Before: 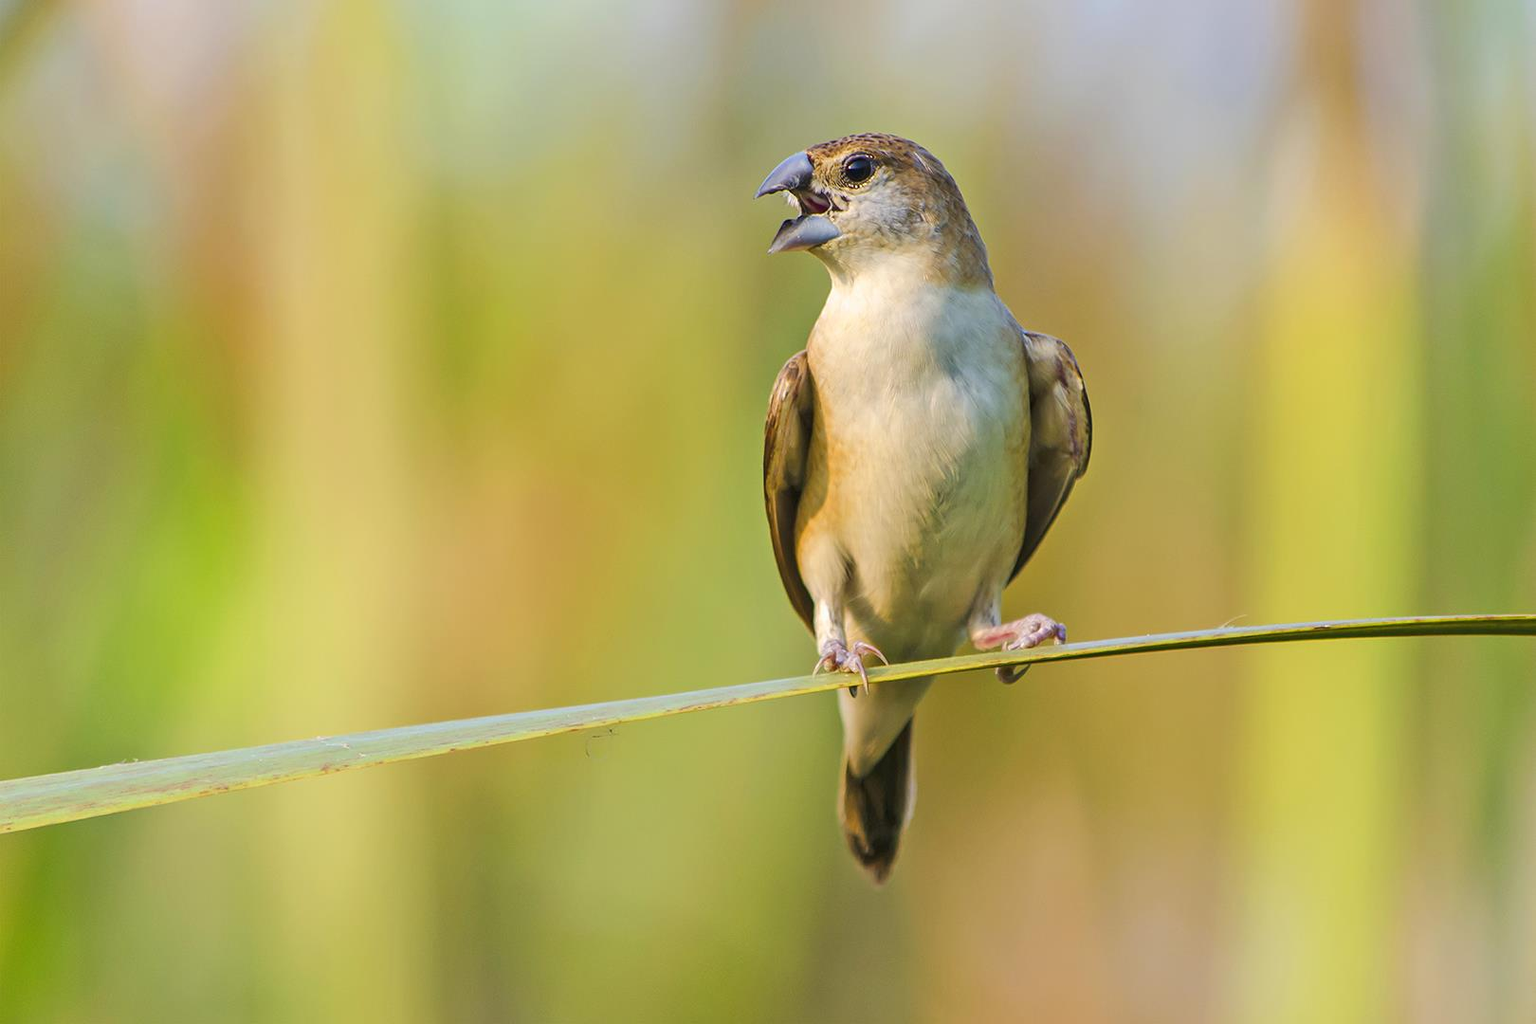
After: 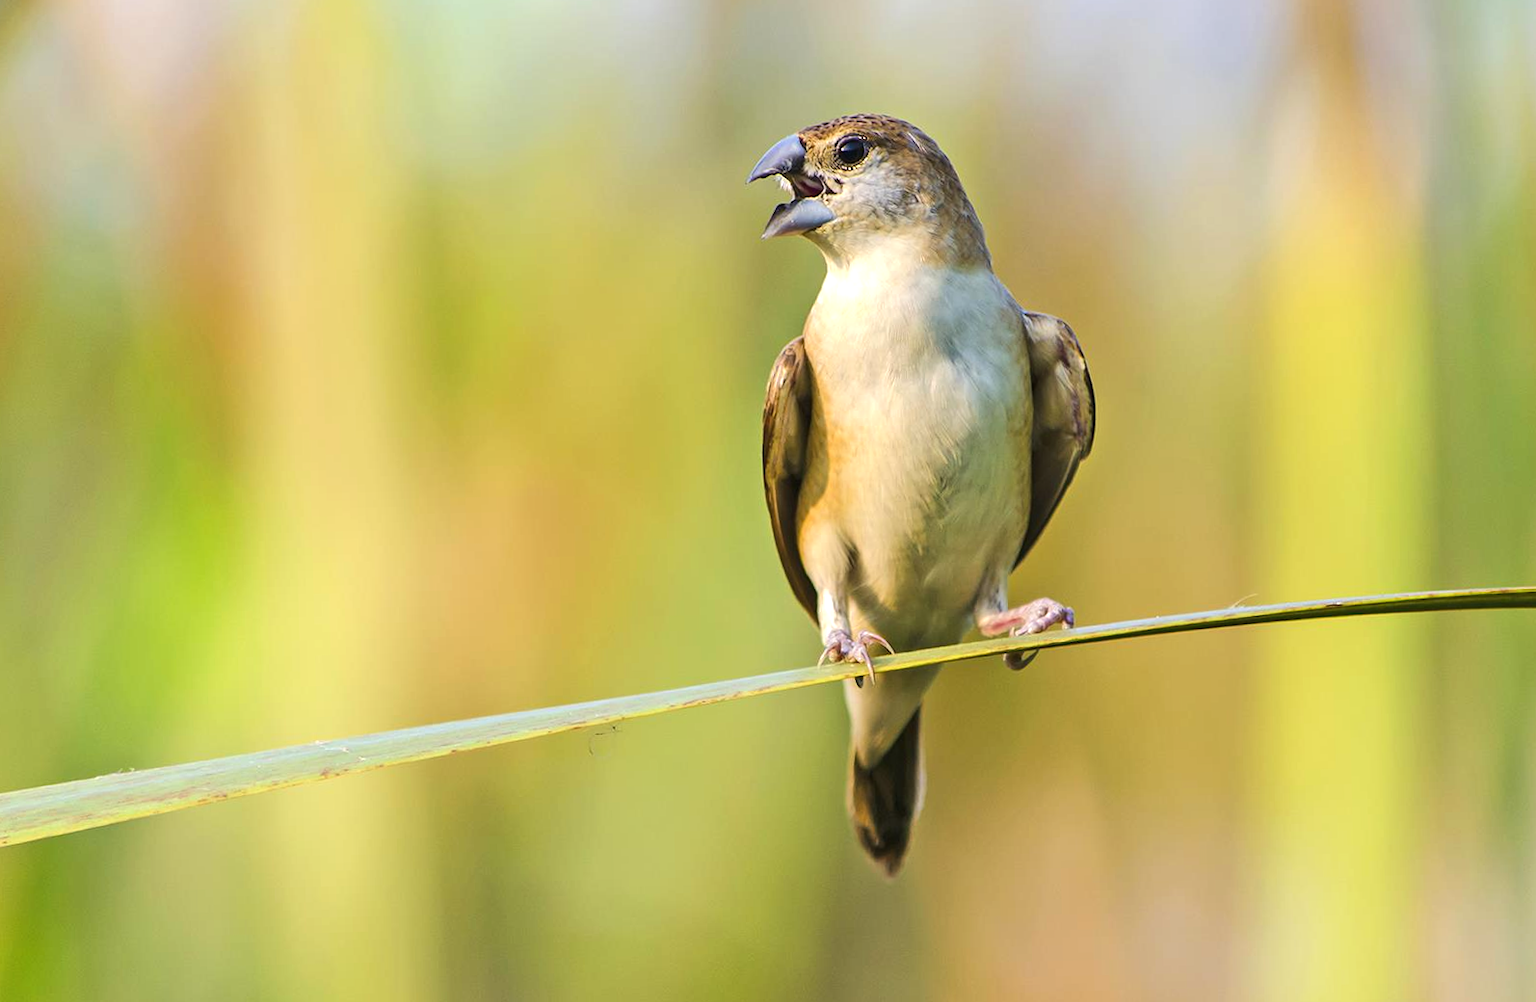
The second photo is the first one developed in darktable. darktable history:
rotate and perspective: rotation -1.42°, crop left 0.016, crop right 0.984, crop top 0.035, crop bottom 0.965
tone equalizer: -8 EV -0.417 EV, -7 EV -0.389 EV, -6 EV -0.333 EV, -5 EV -0.222 EV, -3 EV 0.222 EV, -2 EV 0.333 EV, -1 EV 0.389 EV, +0 EV 0.417 EV, edges refinement/feathering 500, mask exposure compensation -1.57 EV, preserve details no
